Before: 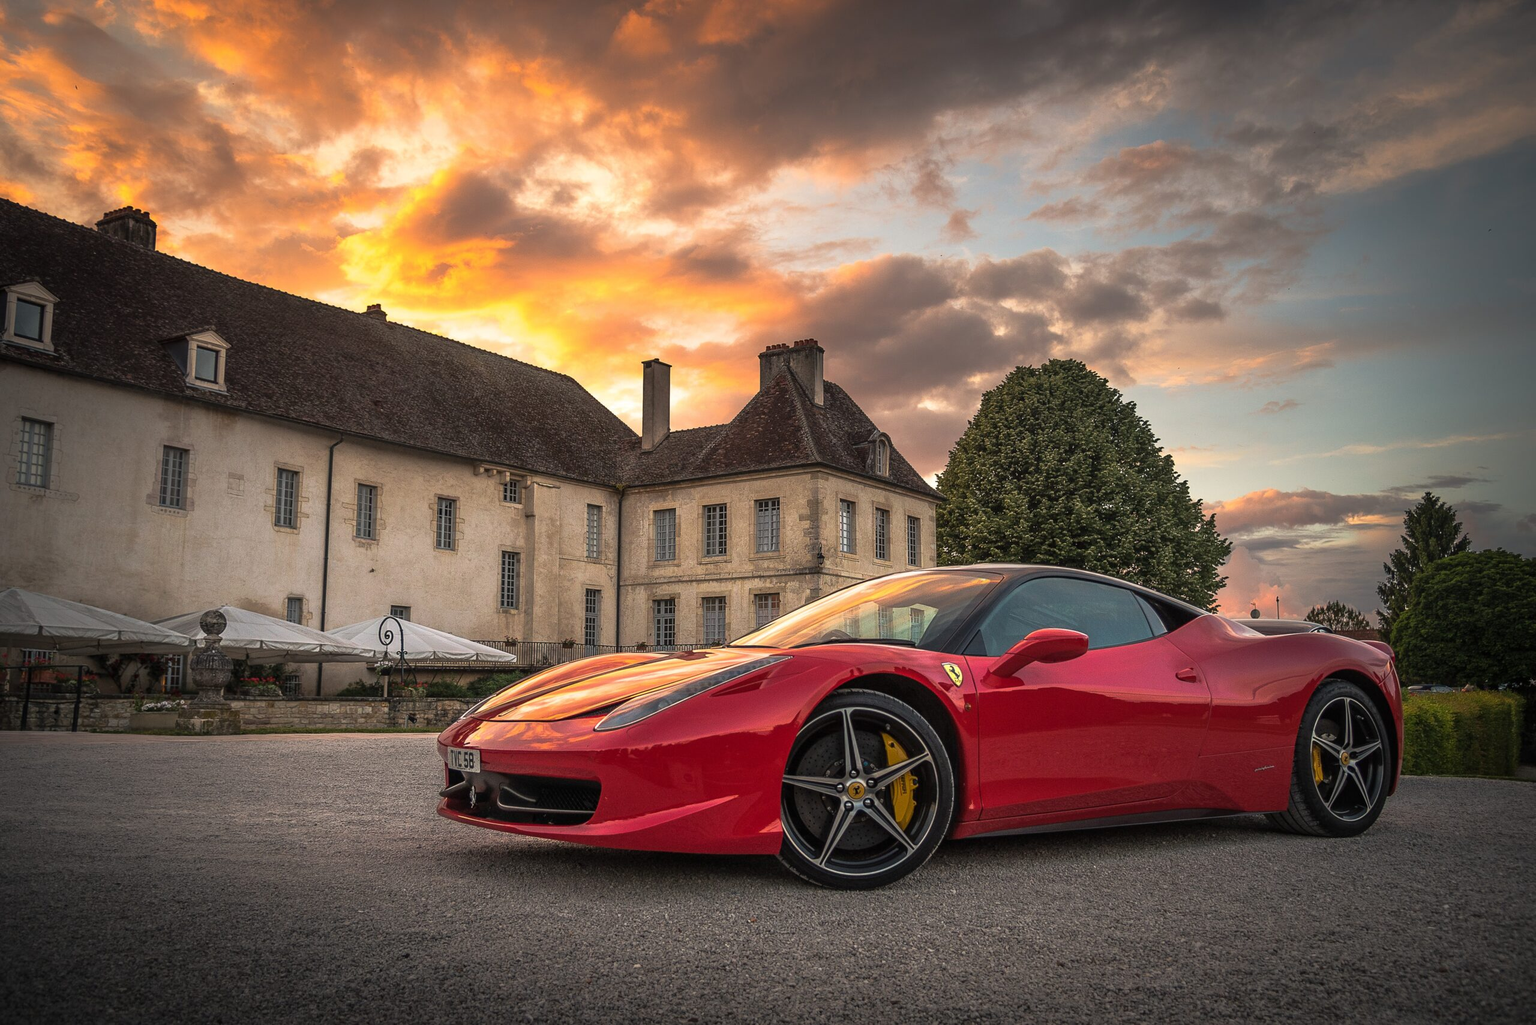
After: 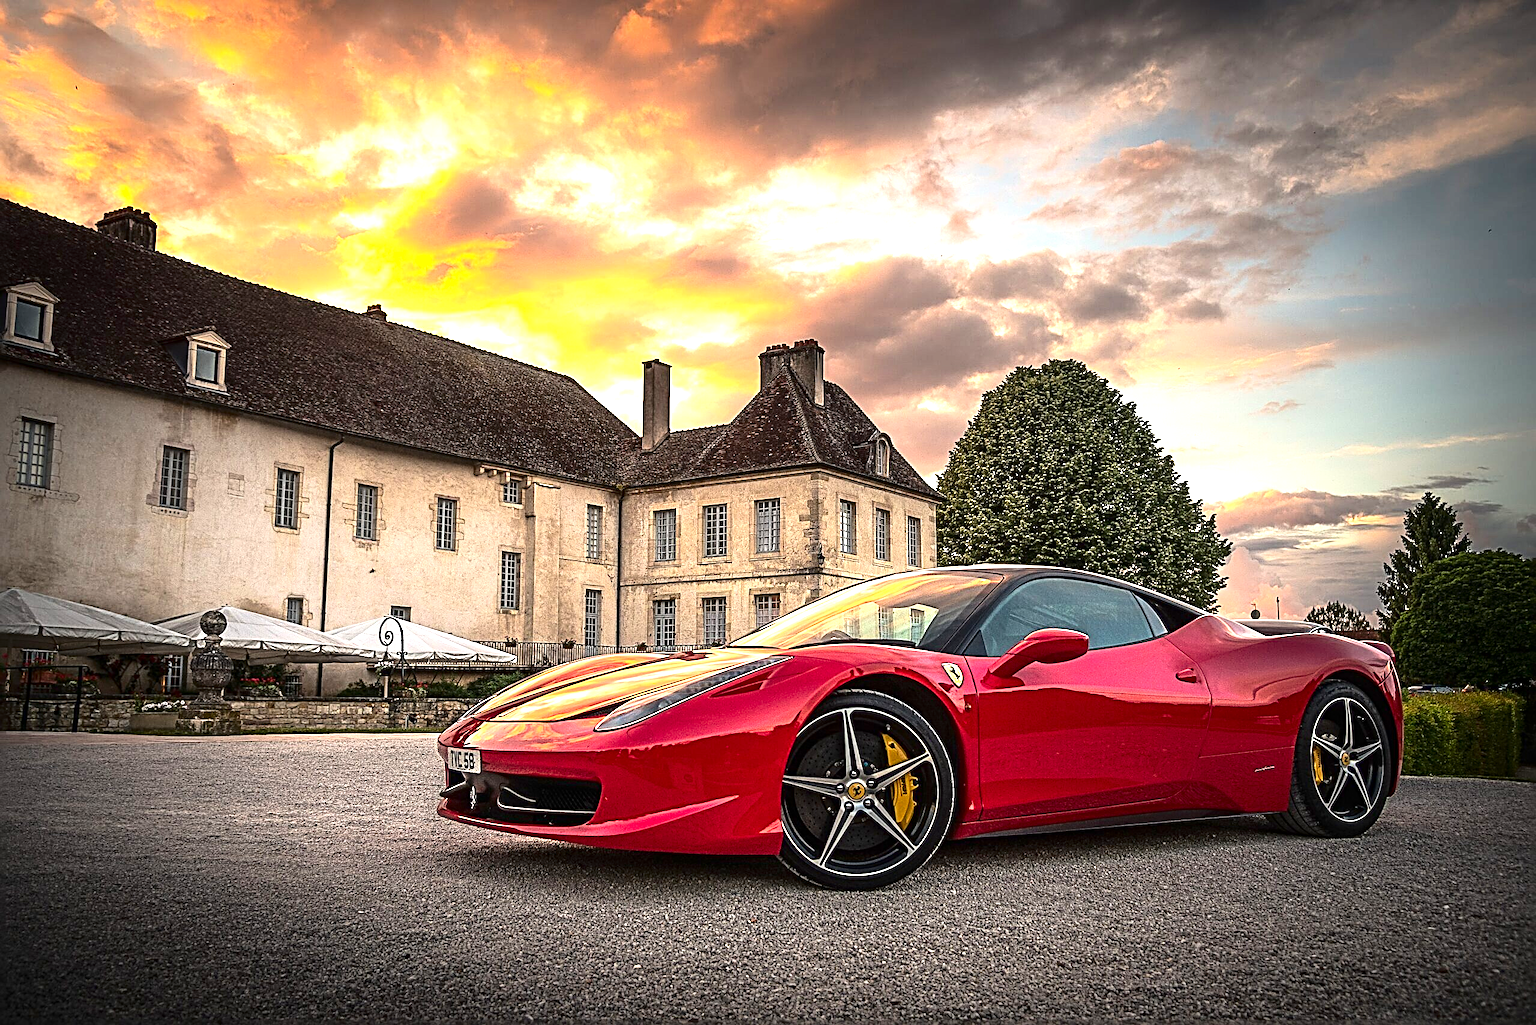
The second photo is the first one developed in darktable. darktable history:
contrast brightness saturation: contrast 0.2, brightness -0.11, saturation 0.1
sharpen: radius 3.69, amount 0.928
exposure: black level correction 0, exposure 1.1 EV, compensate exposure bias true, compensate highlight preservation false
